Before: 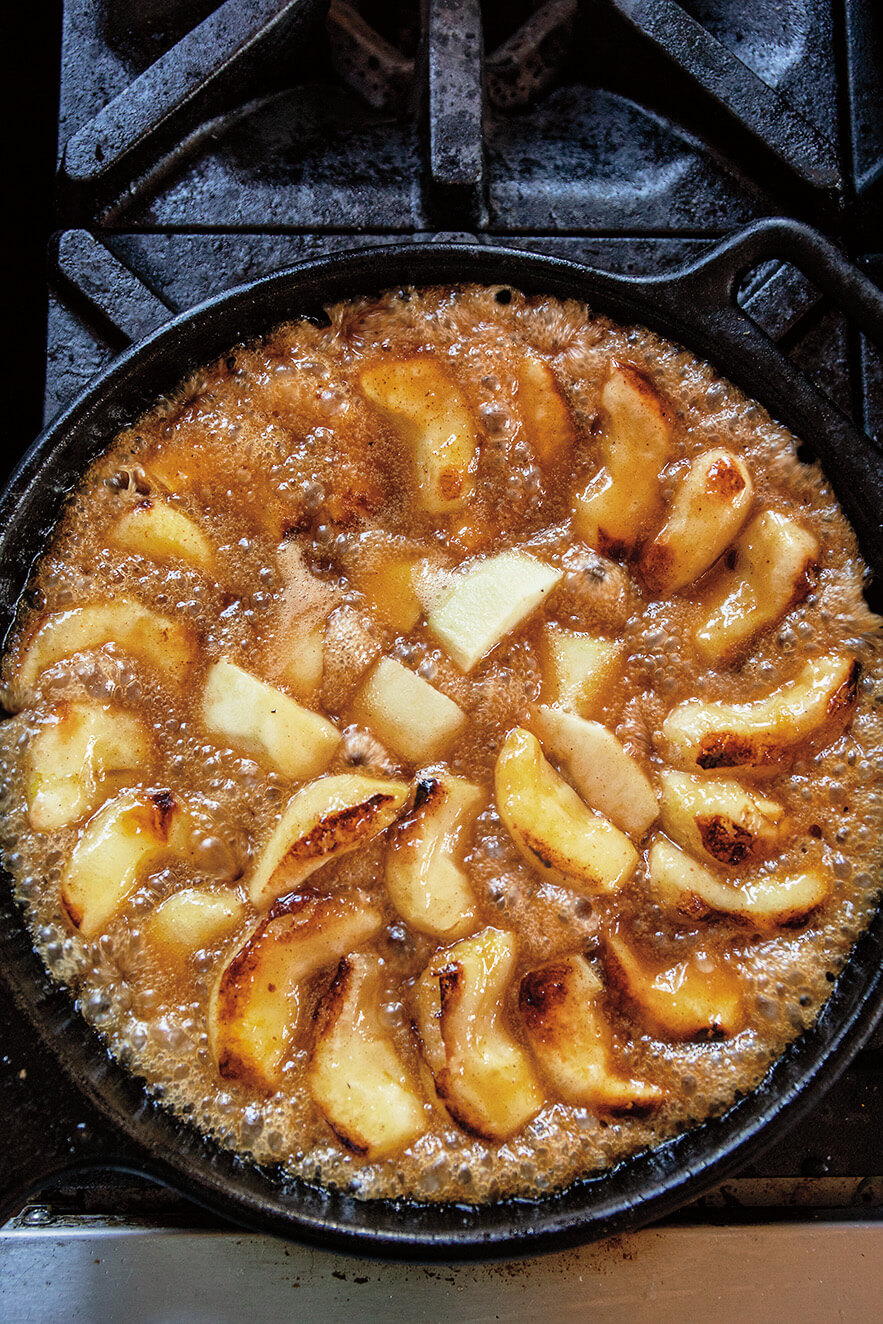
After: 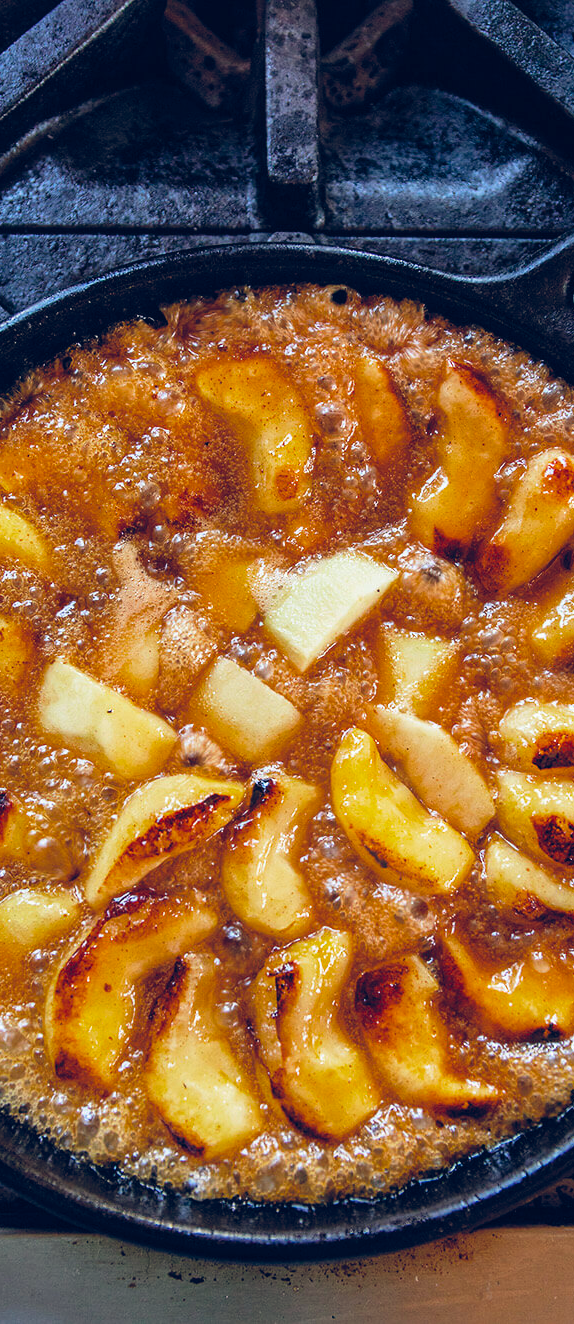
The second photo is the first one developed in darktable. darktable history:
crop and rotate: left 18.589%, right 16.347%
color balance rgb: global offset › luminance 0.421%, global offset › chroma 0.202%, global offset › hue 254.76°, perceptual saturation grading › global saturation 37.288%
